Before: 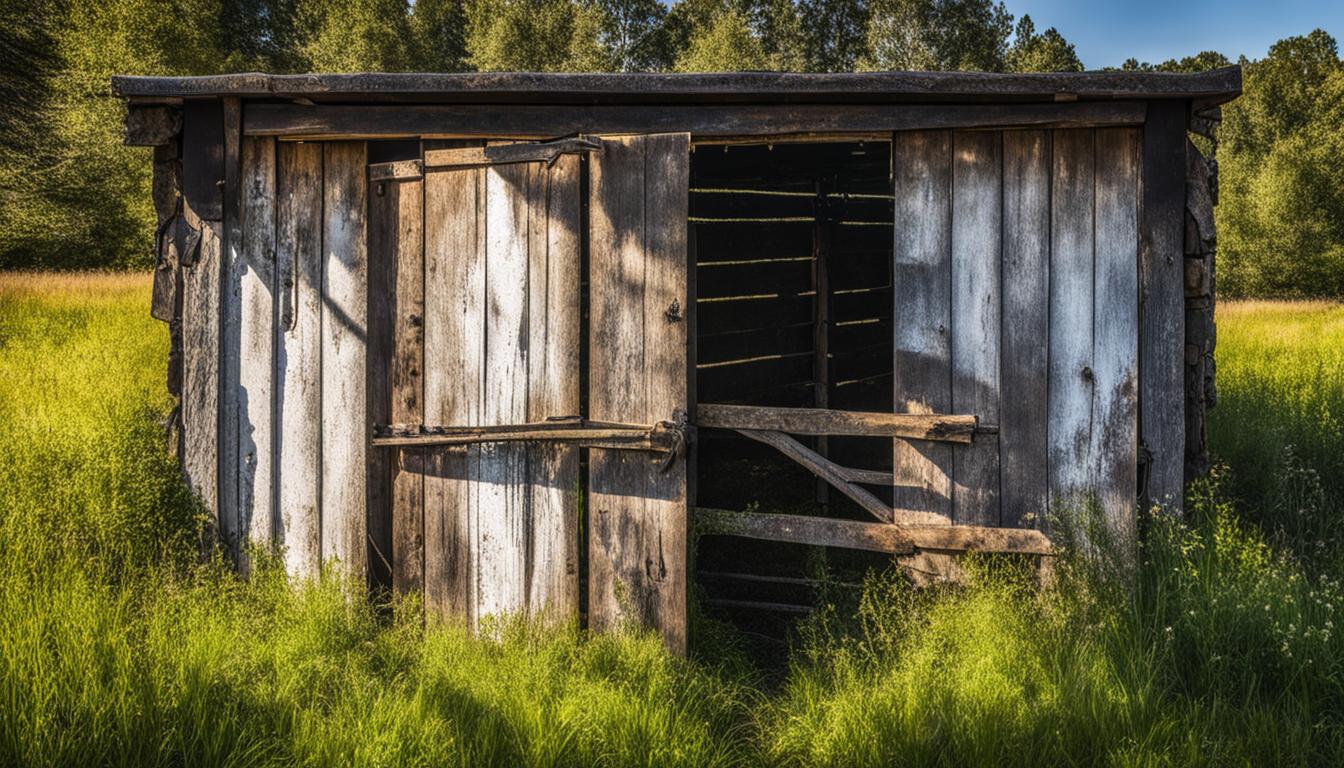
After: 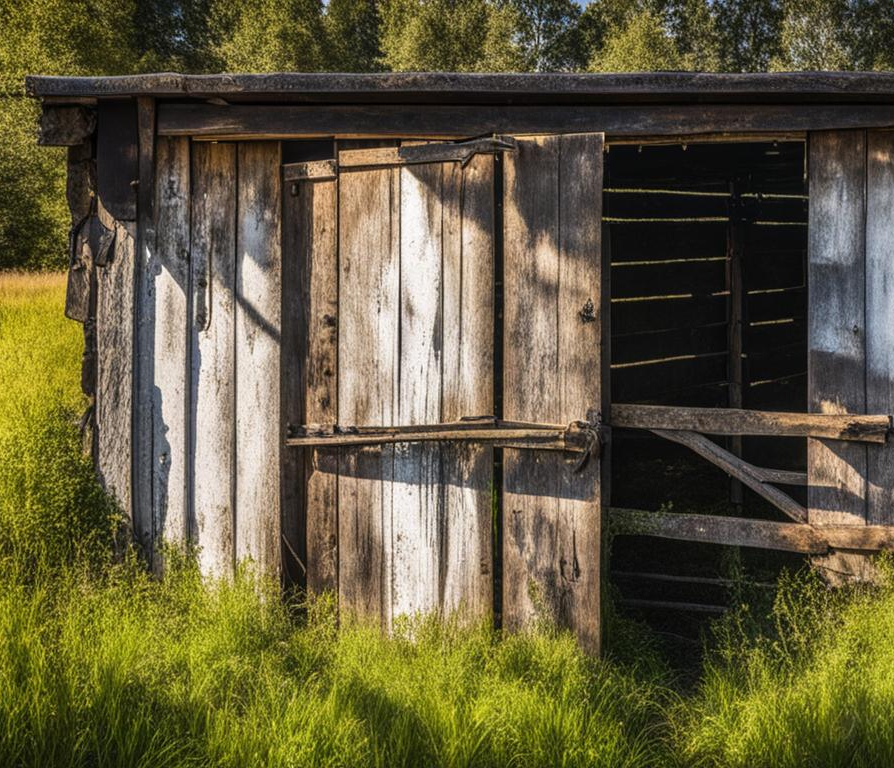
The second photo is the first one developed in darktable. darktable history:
crop and rotate: left 6.461%, right 26.979%
